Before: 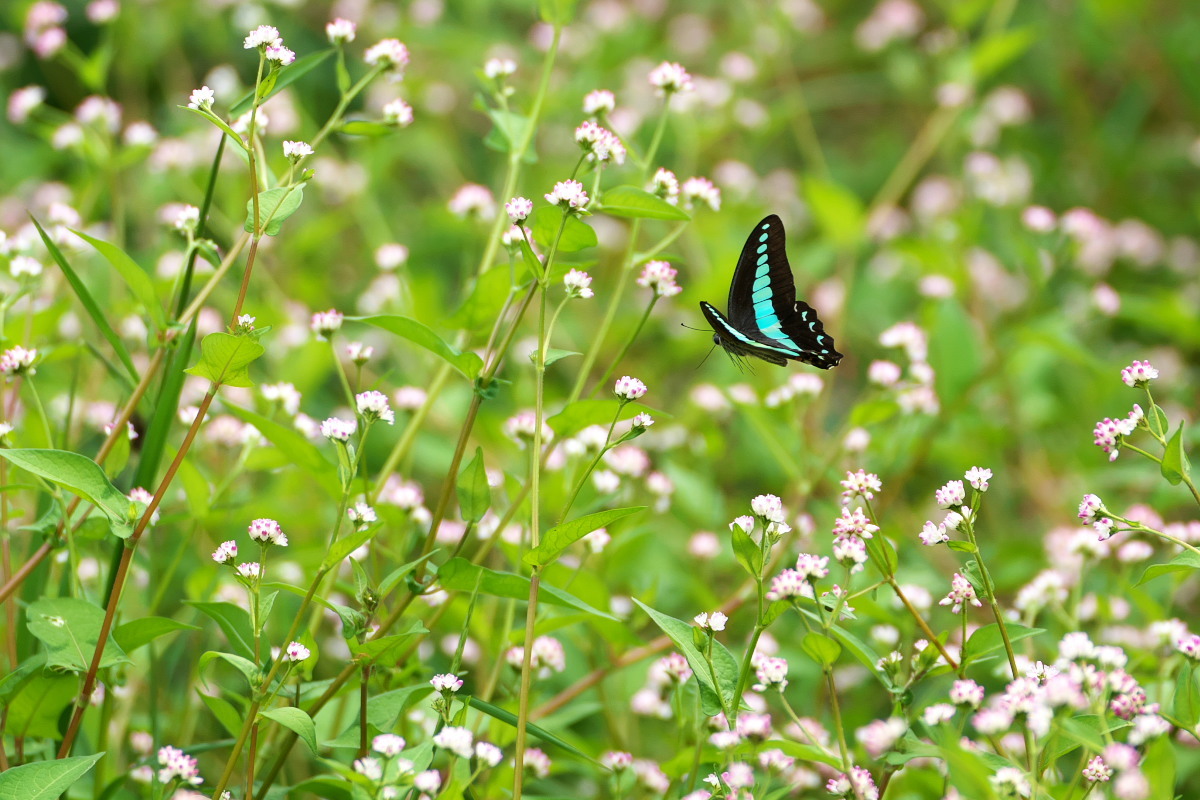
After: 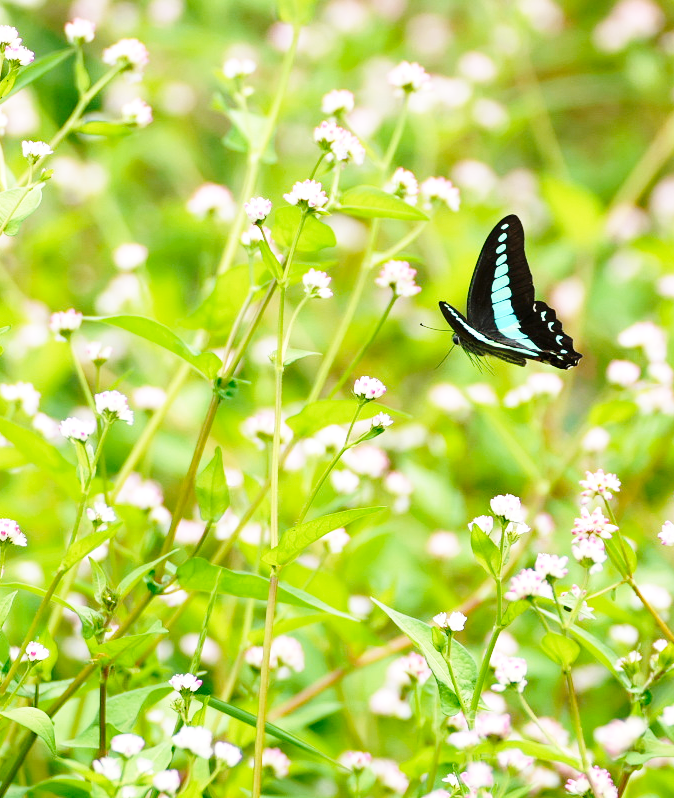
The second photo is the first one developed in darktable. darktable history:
crop: left 21.779%, right 21.986%, bottom 0.012%
base curve: curves: ch0 [(0, 0) (0.032, 0.037) (0.105, 0.228) (0.435, 0.76) (0.856, 0.983) (1, 1)], preserve colors none
